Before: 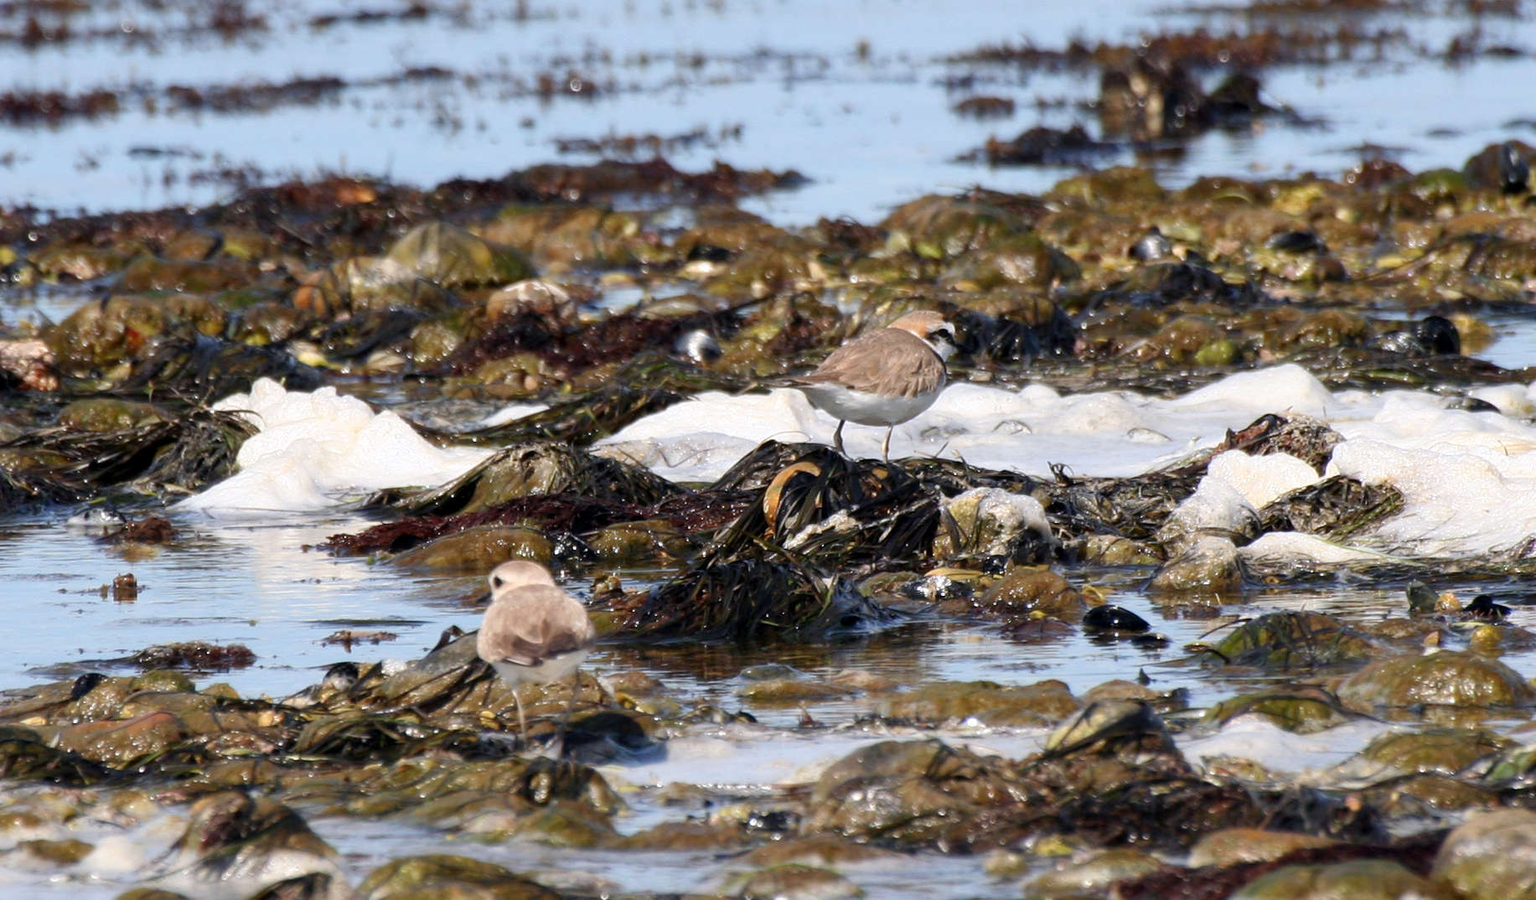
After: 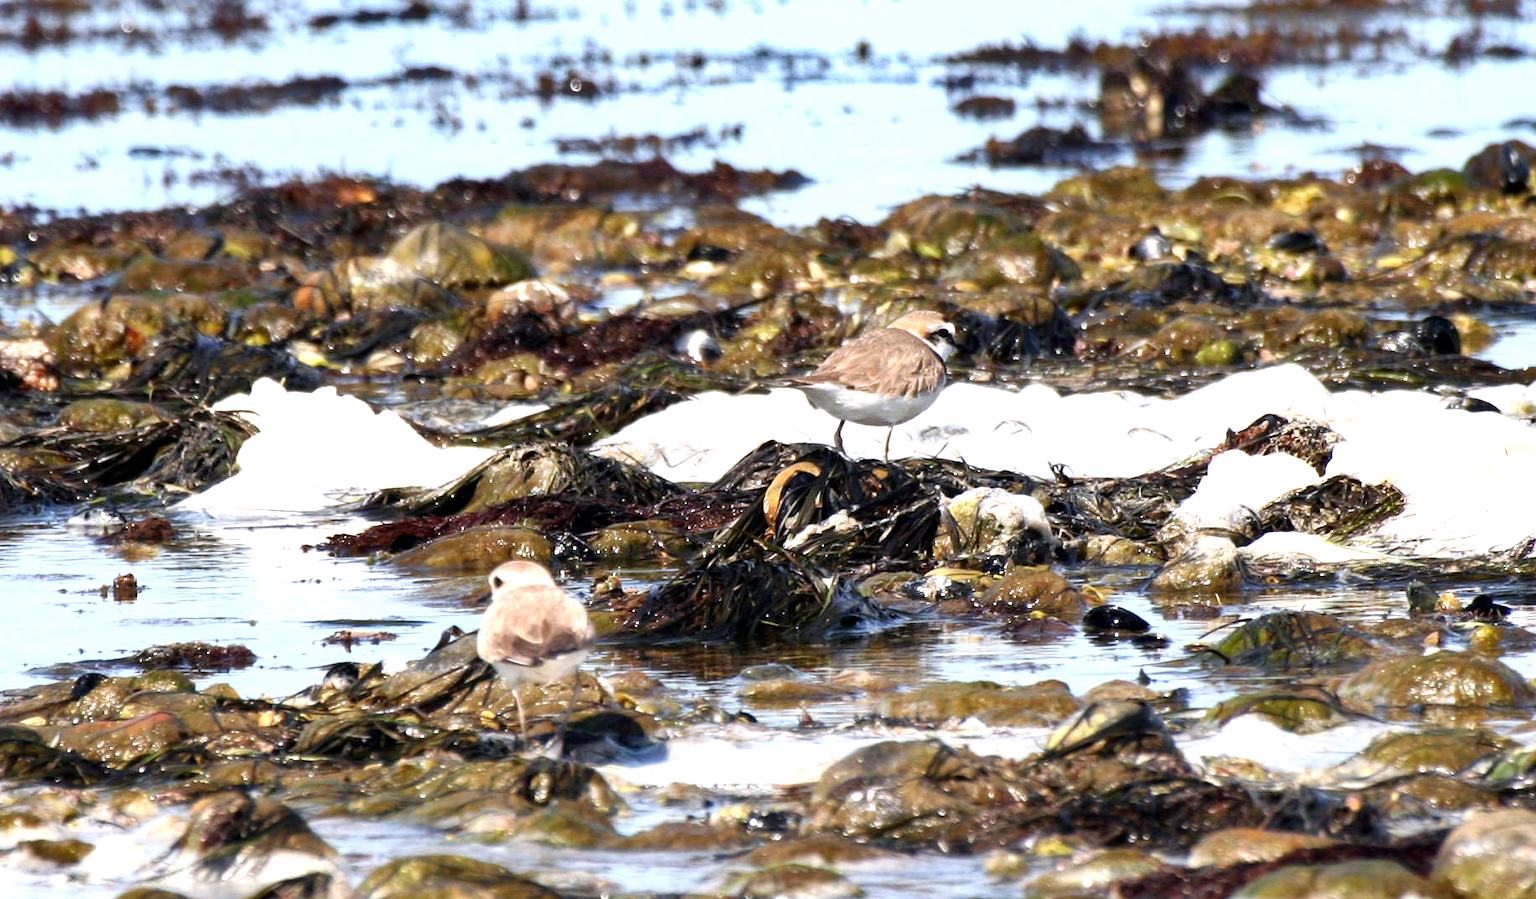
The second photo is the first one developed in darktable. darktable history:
exposure: black level correction 0.001, exposure 0.5 EV, compensate highlight preservation false
tone equalizer: -8 EV -0.388 EV, -7 EV -0.416 EV, -6 EV -0.346 EV, -5 EV -0.183 EV, -3 EV 0.246 EV, -2 EV 0.326 EV, -1 EV 0.393 EV, +0 EV 0.408 EV, mask exposure compensation -0.507 EV
shadows and highlights: shadows 43.61, white point adjustment -1.63, soften with gaussian
